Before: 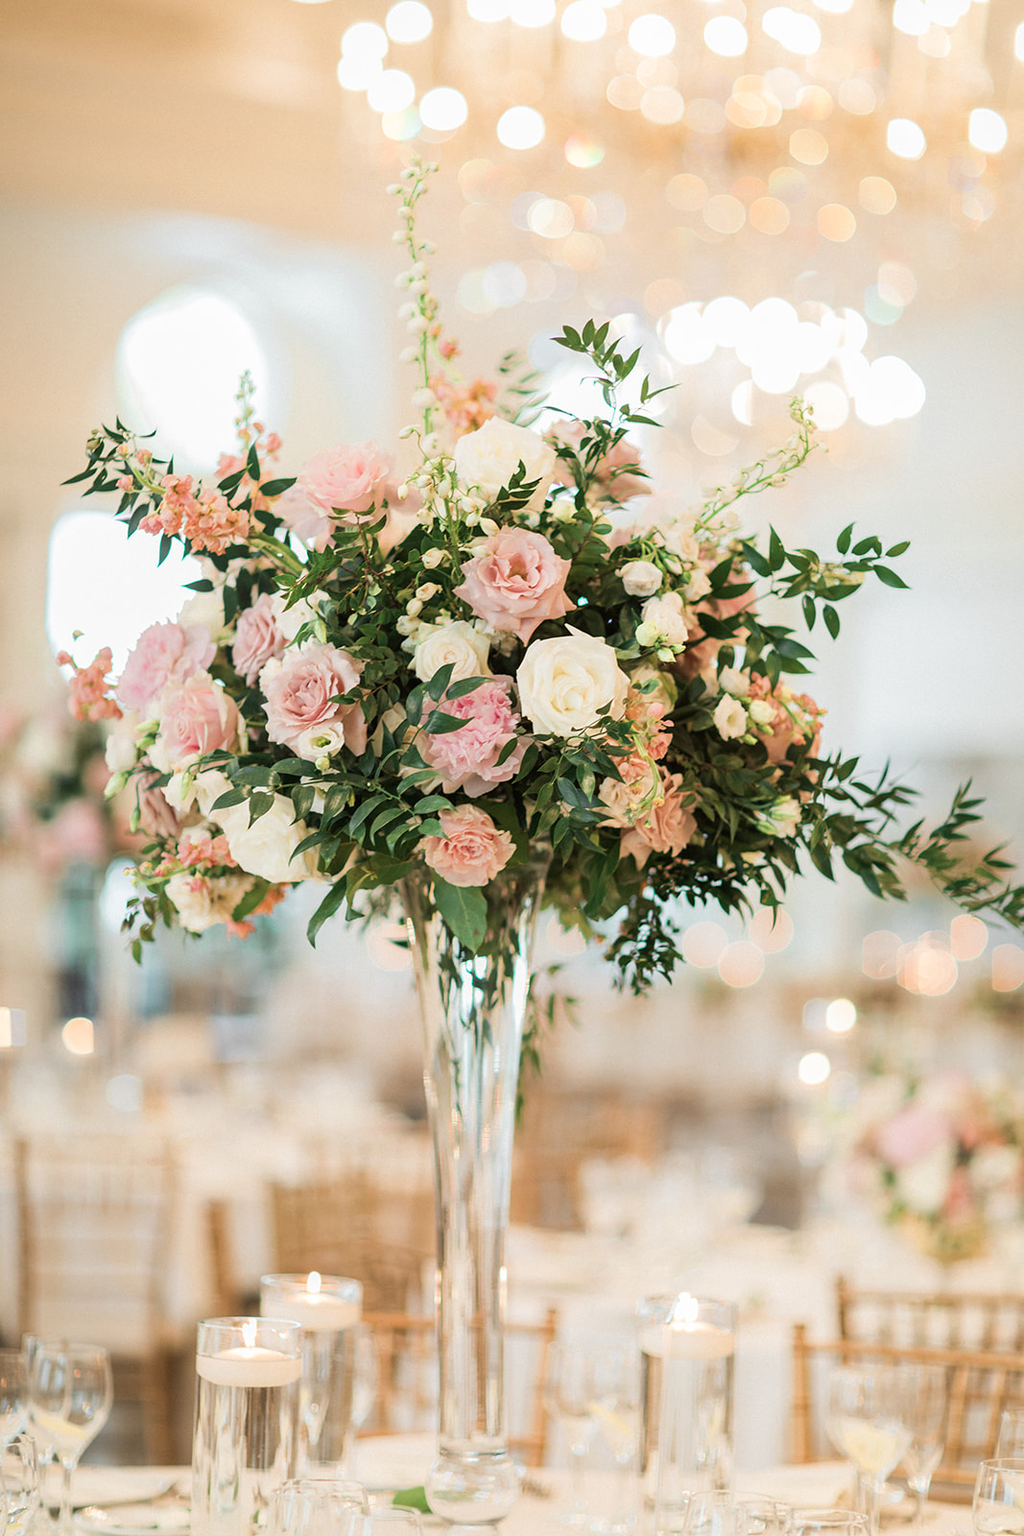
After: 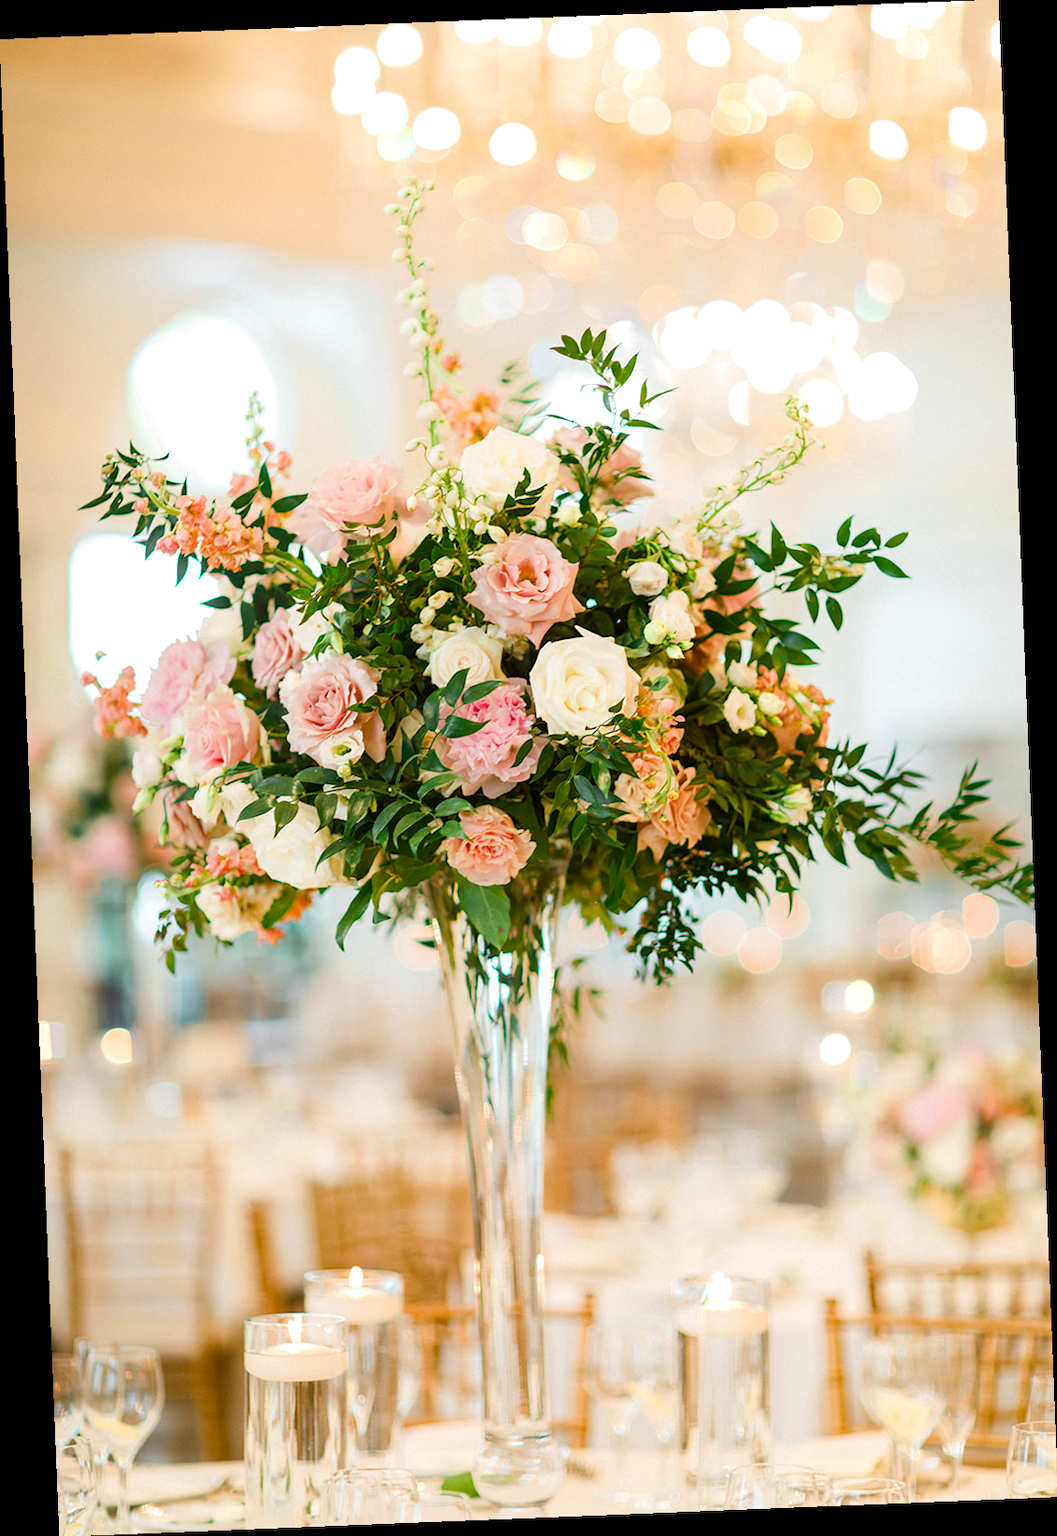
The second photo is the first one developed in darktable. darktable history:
rotate and perspective: rotation -2.29°, automatic cropping off
color balance rgb: perceptual saturation grading › global saturation 45%, perceptual saturation grading › highlights -25%, perceptual saturation grading › shadows 50%, perceptual brilliance grading › global brilliance 3%, global vibrance 3%
